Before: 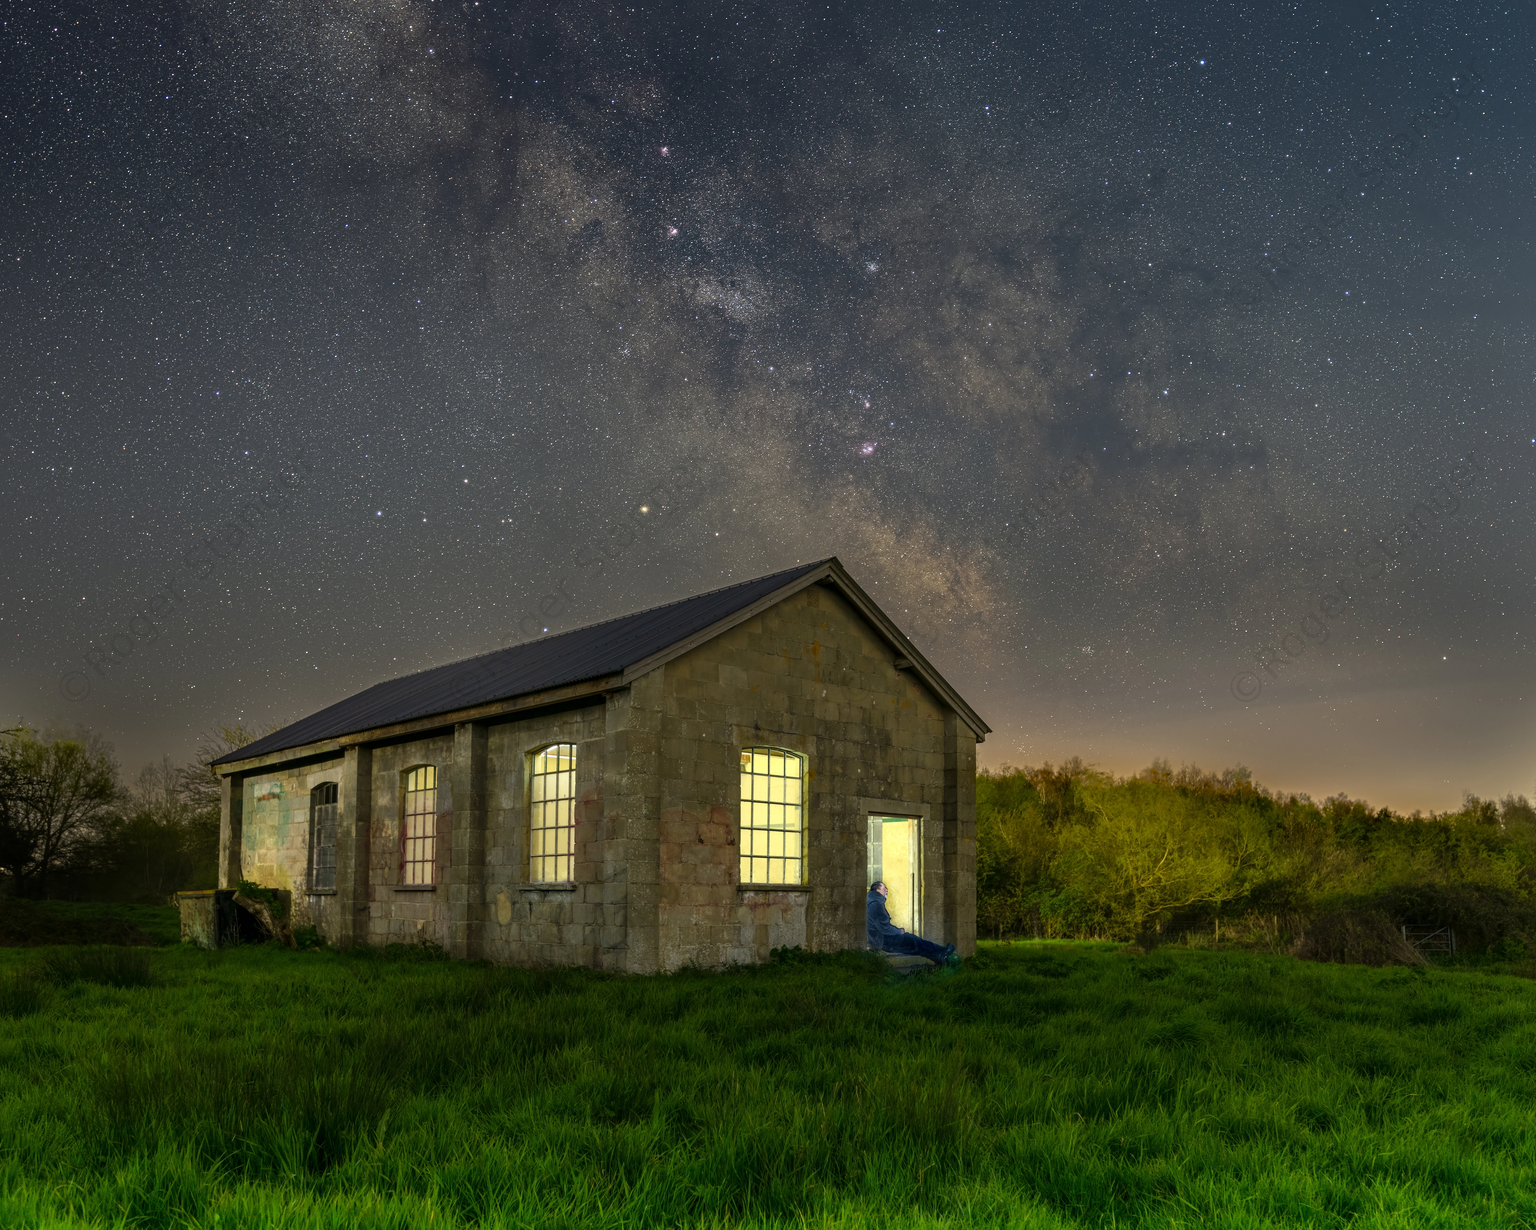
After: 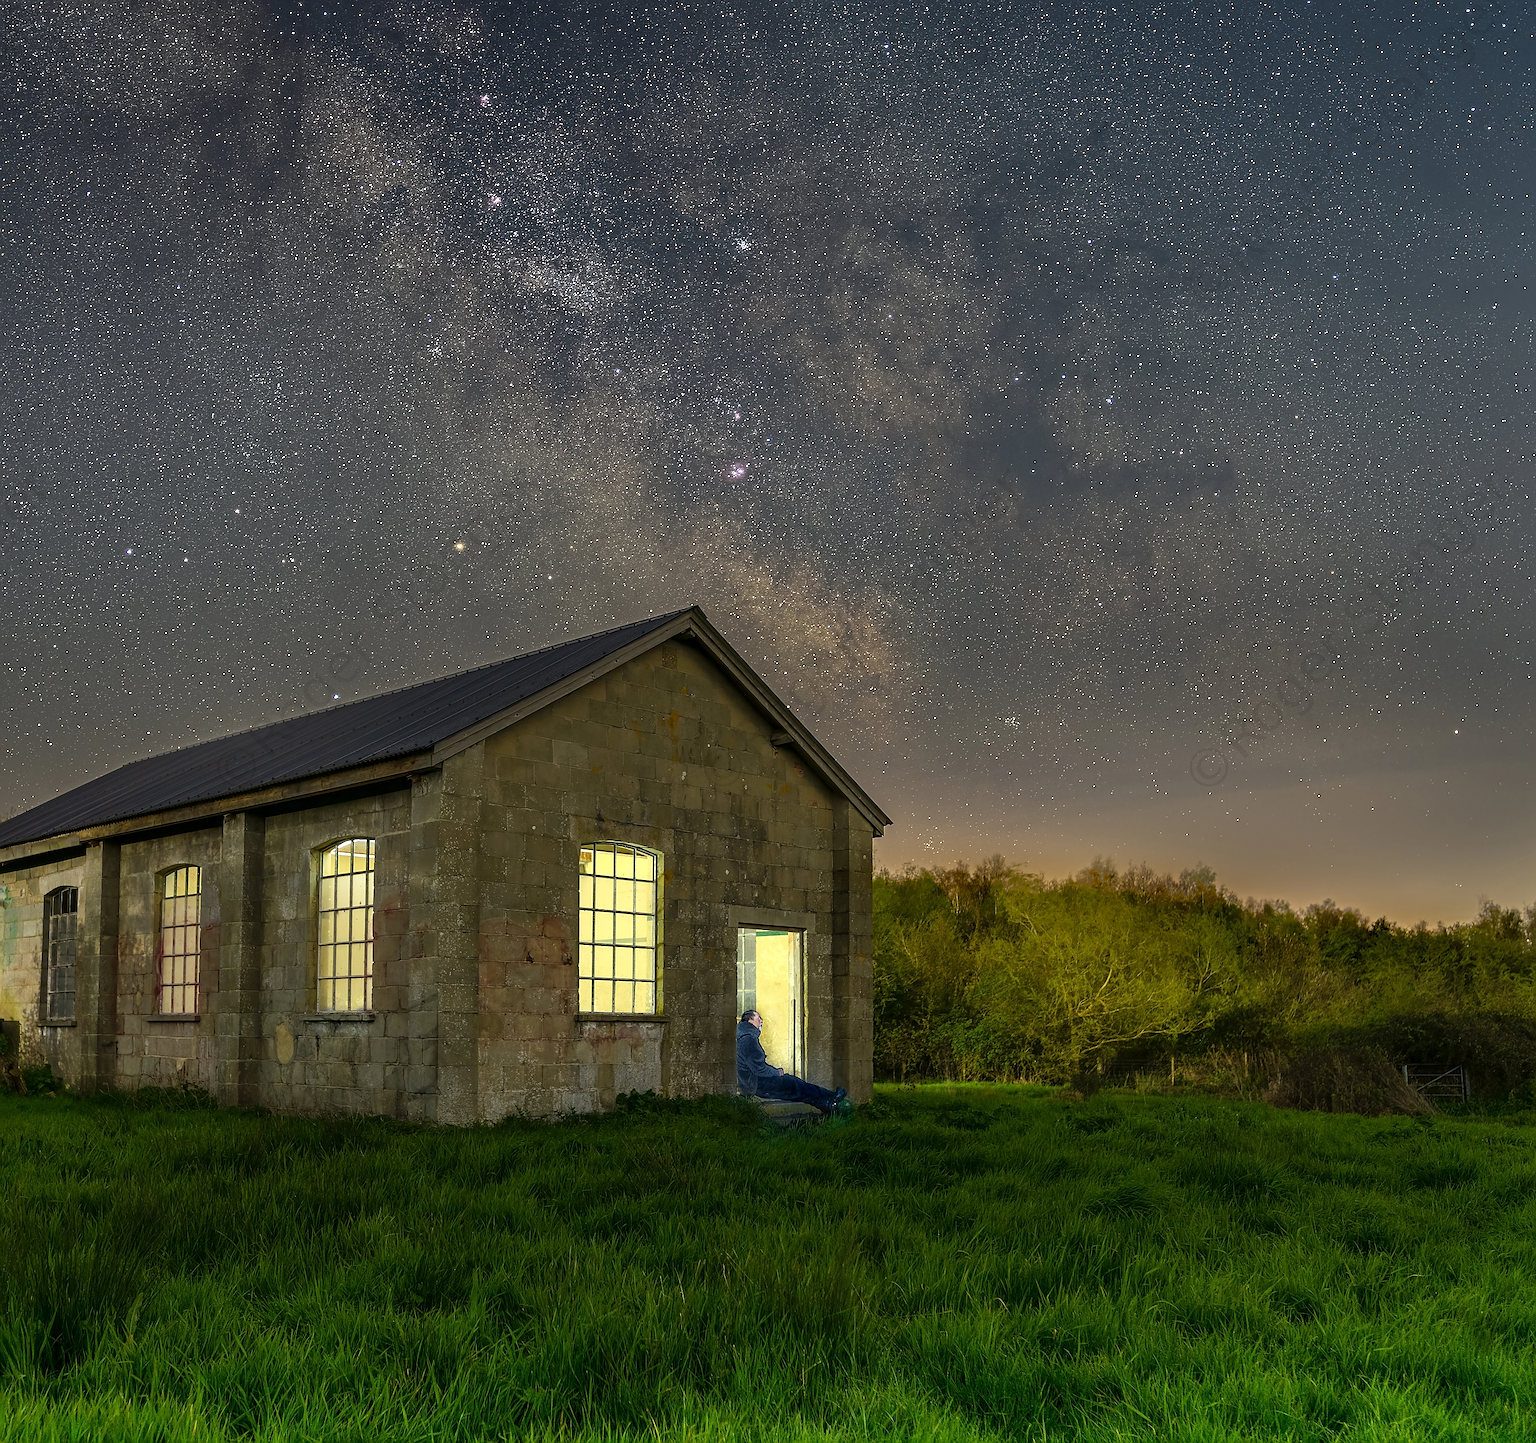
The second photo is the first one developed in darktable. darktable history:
exposure: compensate highlight preservation false
sharpen: radius 1.4, amount 1.25, threshold 0.7
crop and rotate: left 17.959%, top 5.771%, right 1.742%
